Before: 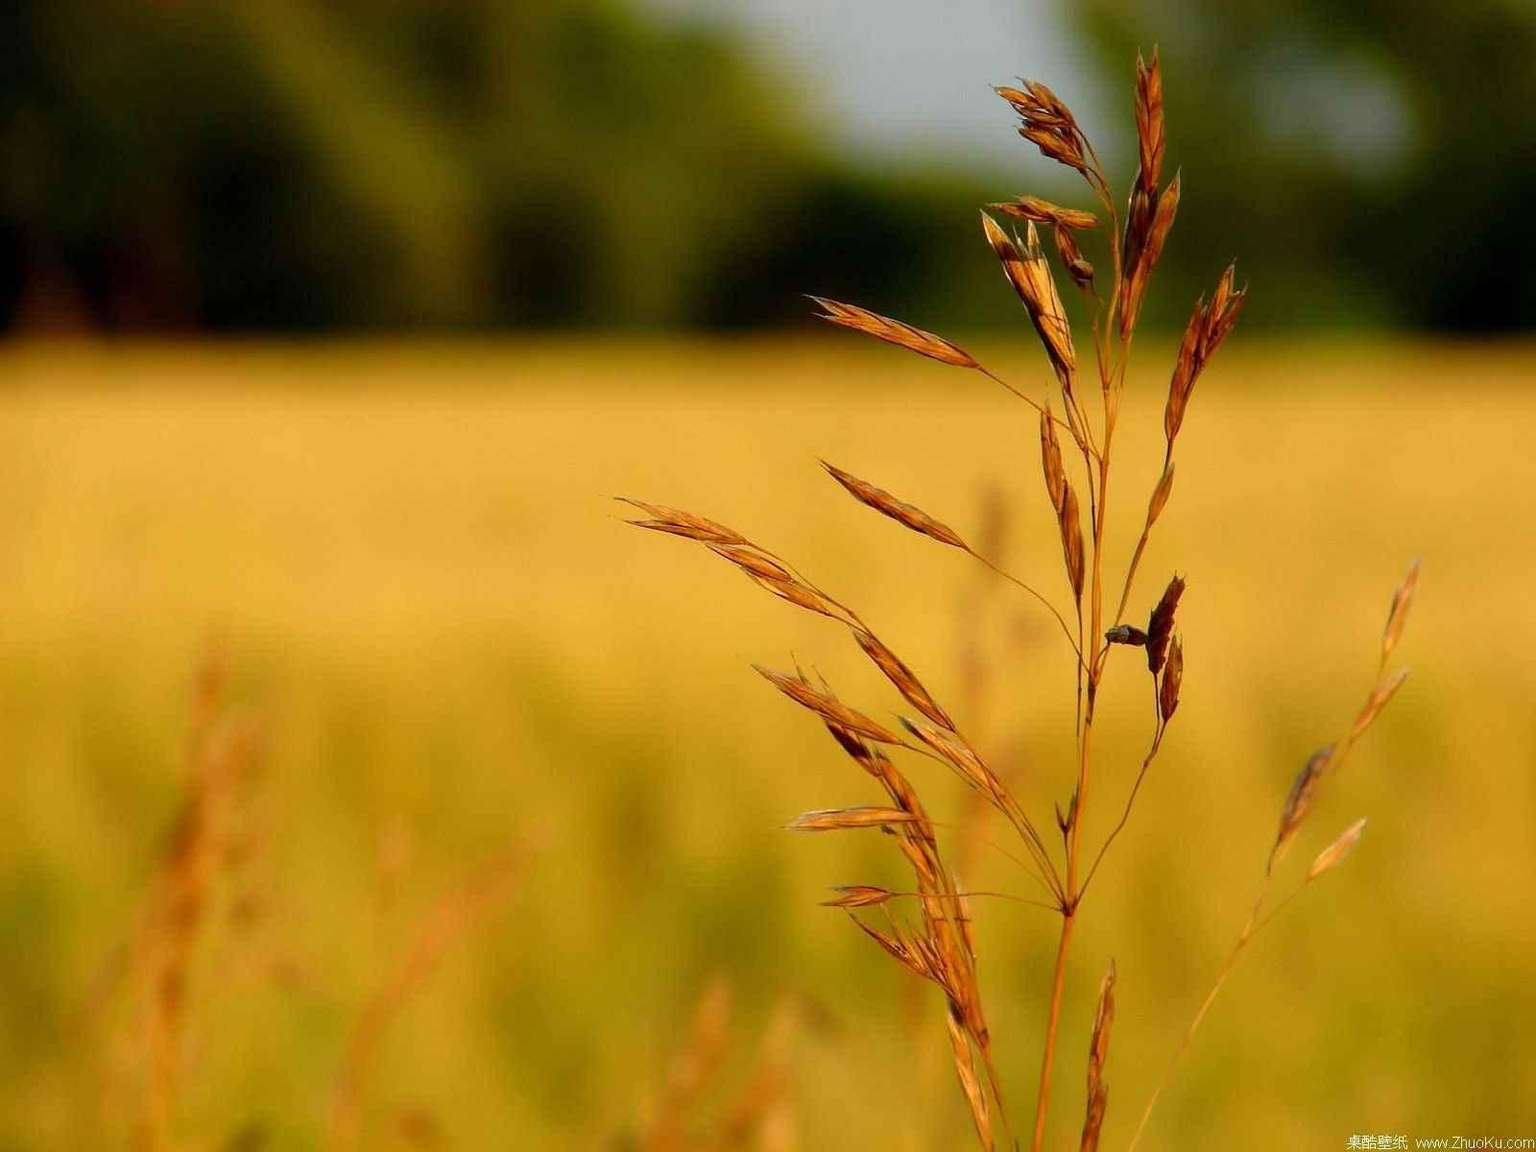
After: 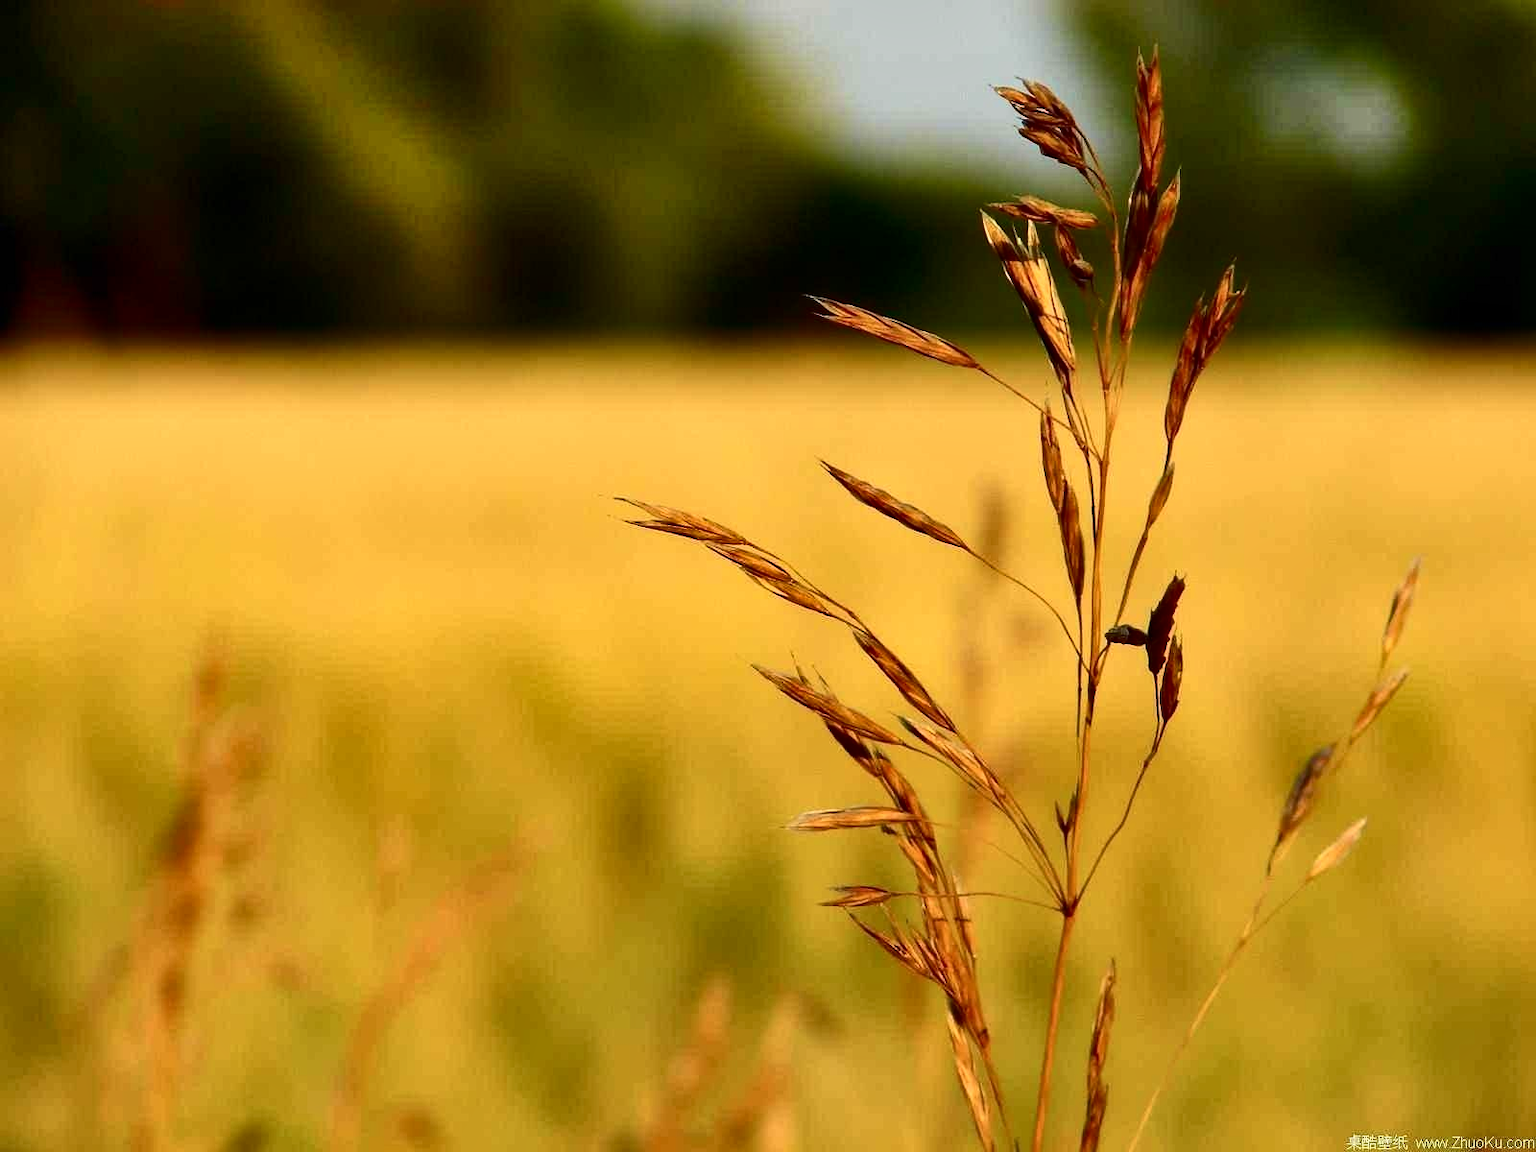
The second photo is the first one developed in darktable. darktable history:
shadows and highlights: white point adjustment 1, soften with gaussian
contrast brightness saturation: contrast 0.28
velvia: strength 15%
